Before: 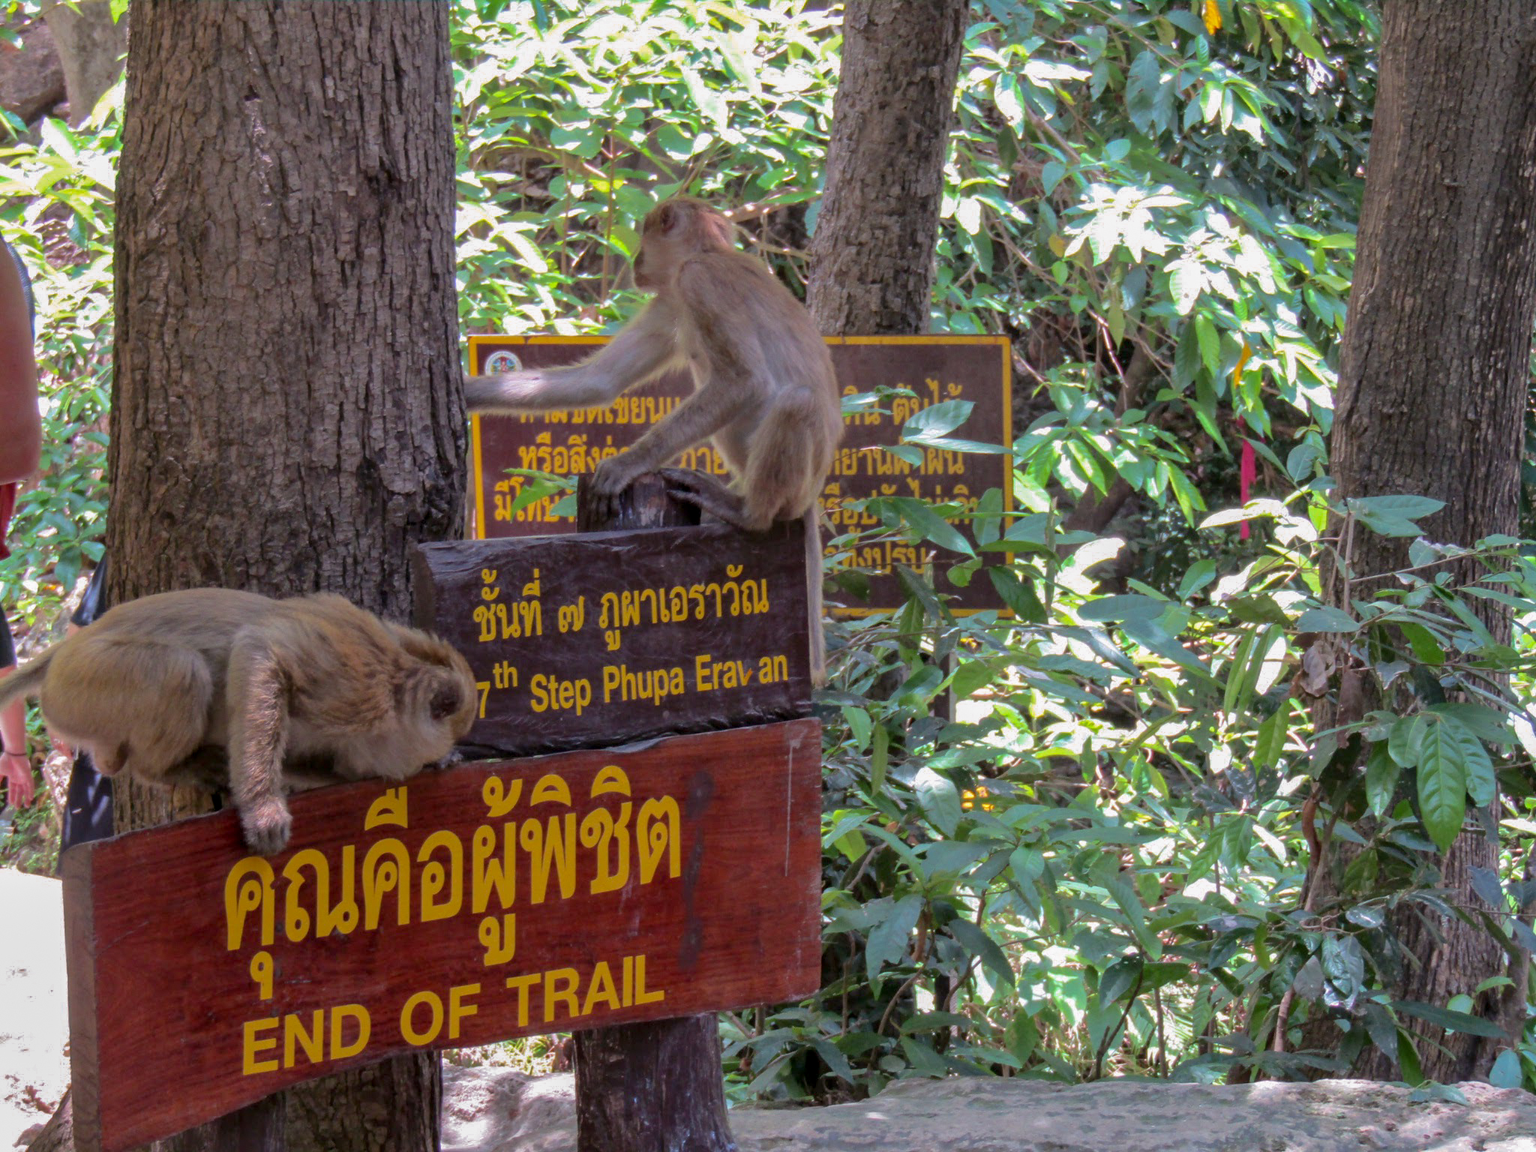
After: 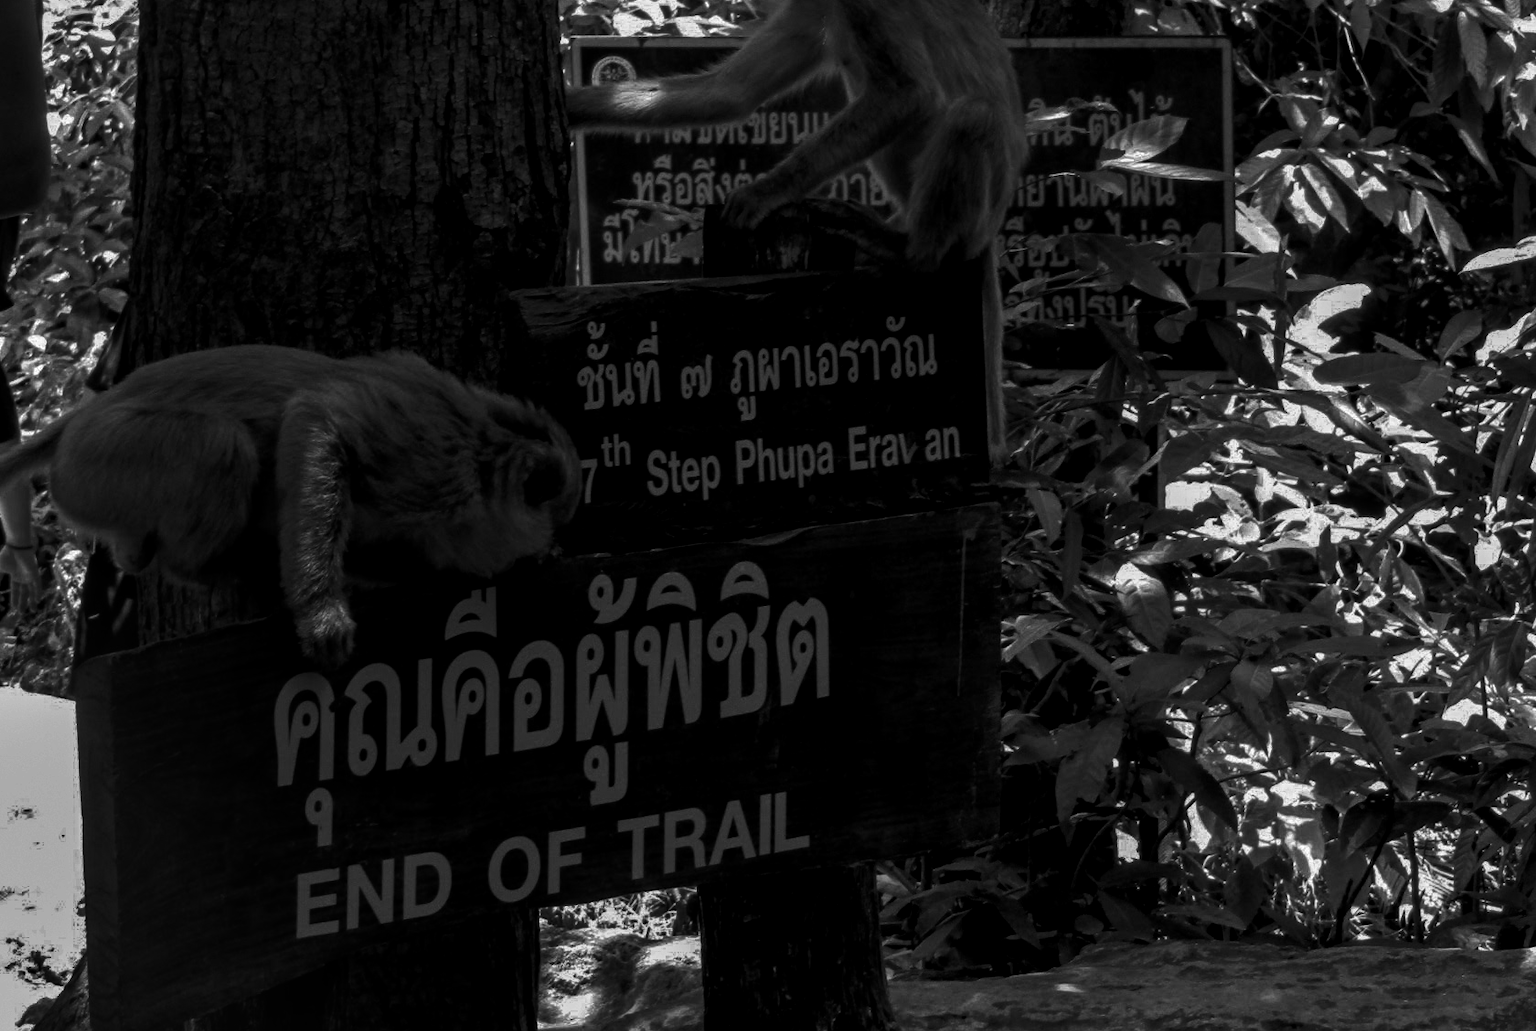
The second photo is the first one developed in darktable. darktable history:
contrast brightness saturation: contrast 0.02, brightness -1, saturation -1
crop: top 26.531%, right 17.959%
local contrast: detail 130%
